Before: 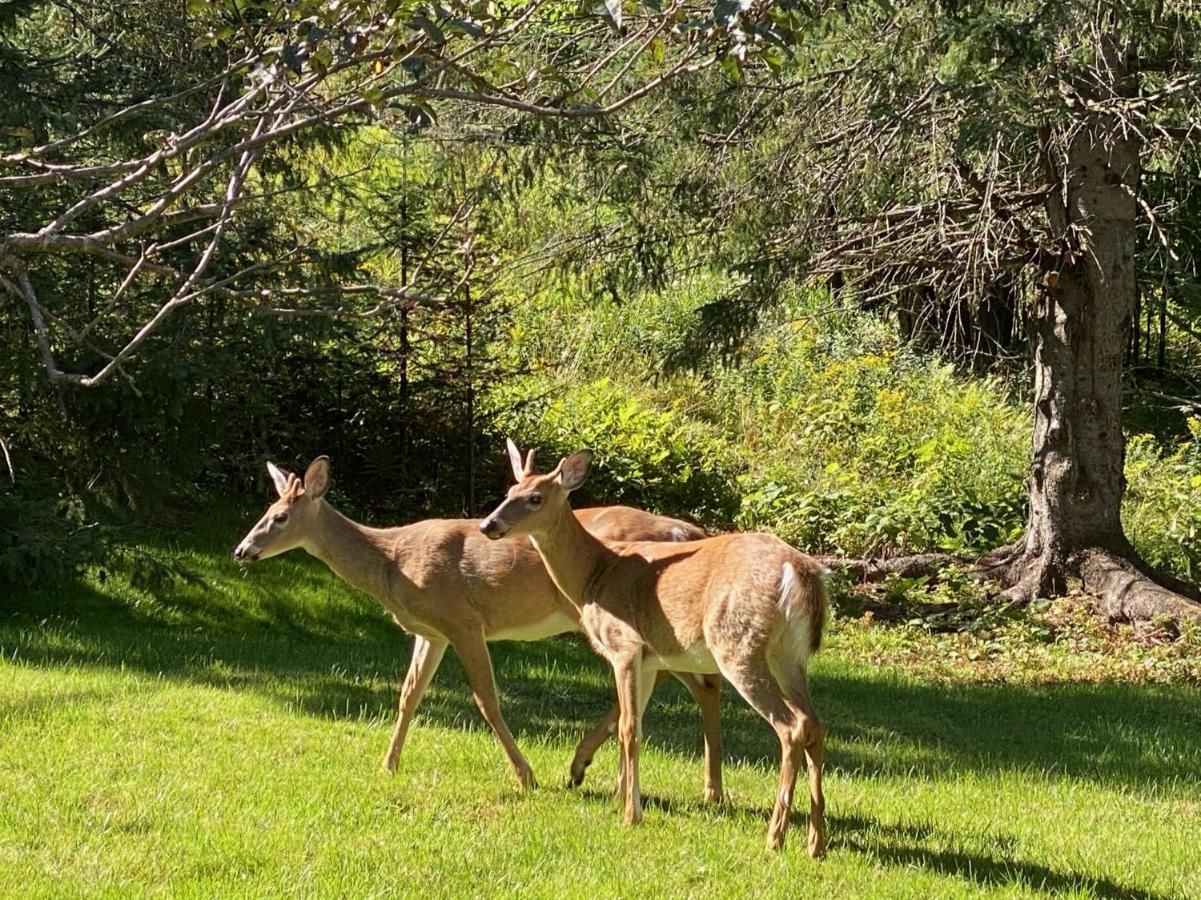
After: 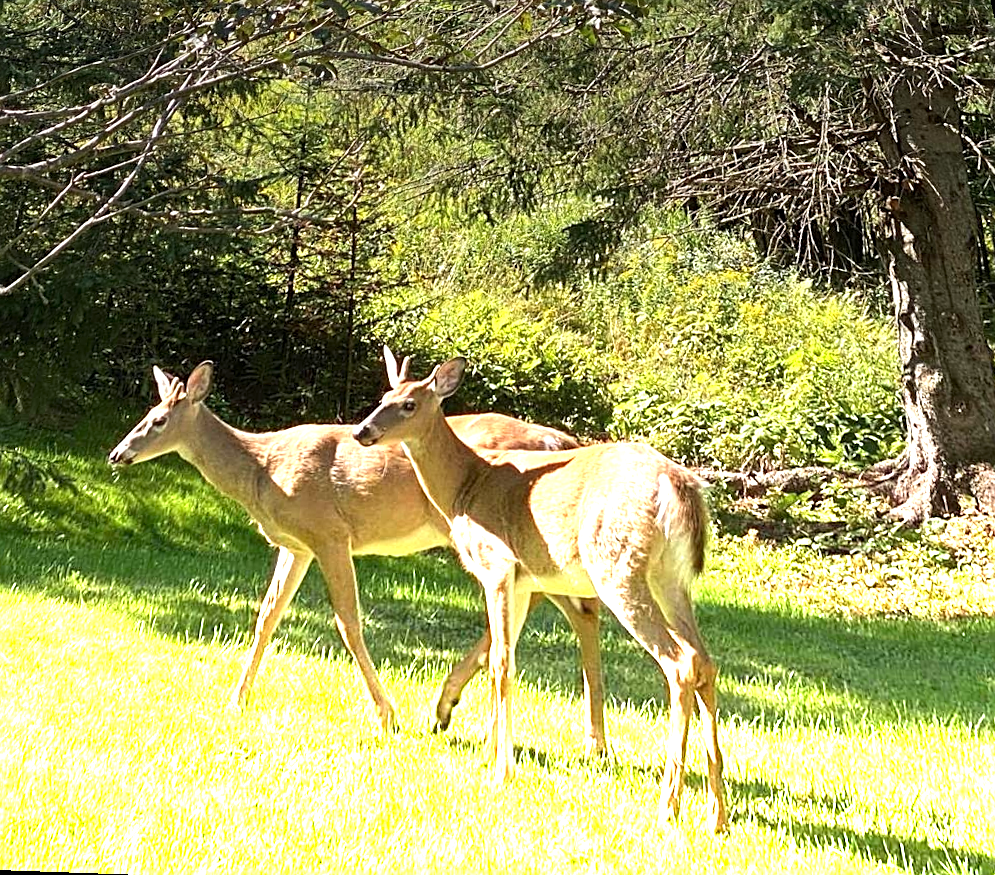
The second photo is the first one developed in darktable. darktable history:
graduated density: density -3.9 EV
rotate and perspective: rotation 0.72°, lens shift (vertical) -0.352, lens shift (horizontal) -0.051, crop left 0.152, crop right 0.859, crop top 0.019, crop bottom 0.964
sharpen: on, module defaults
